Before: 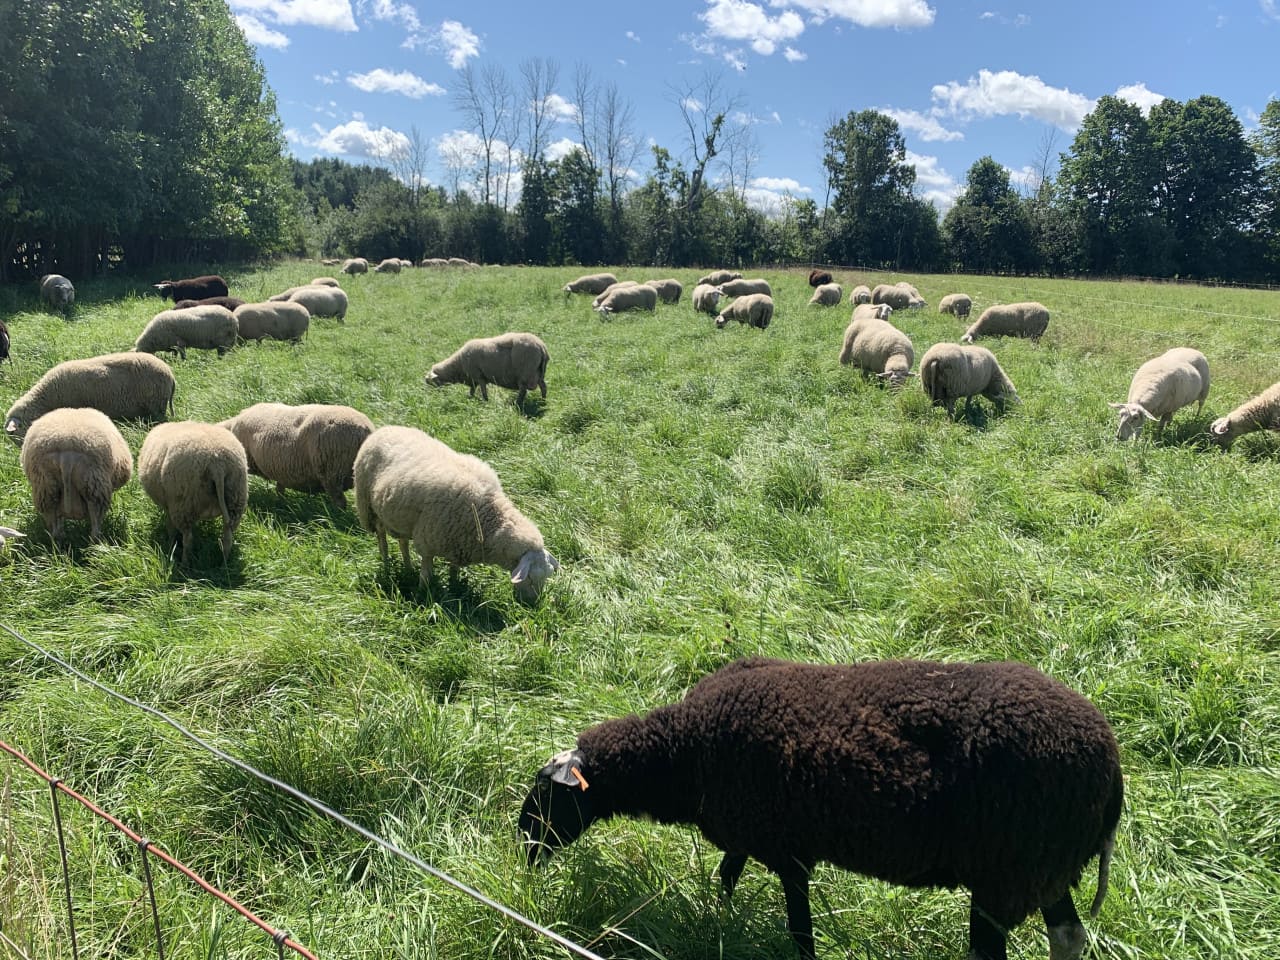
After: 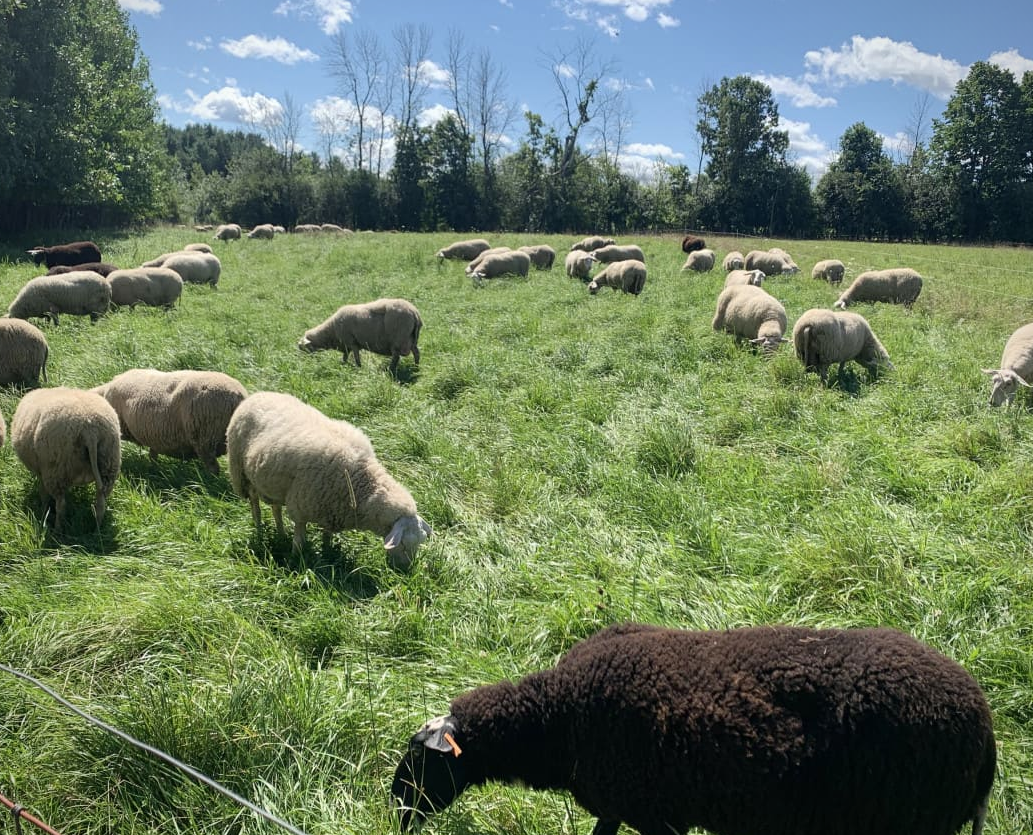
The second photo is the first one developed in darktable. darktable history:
vignetting: fall-off radius 82.58%, brightness -0.646, saturation -0.006
crop: left 9.954%, top 3.597%, right 9.282%, bottom 9.351%
